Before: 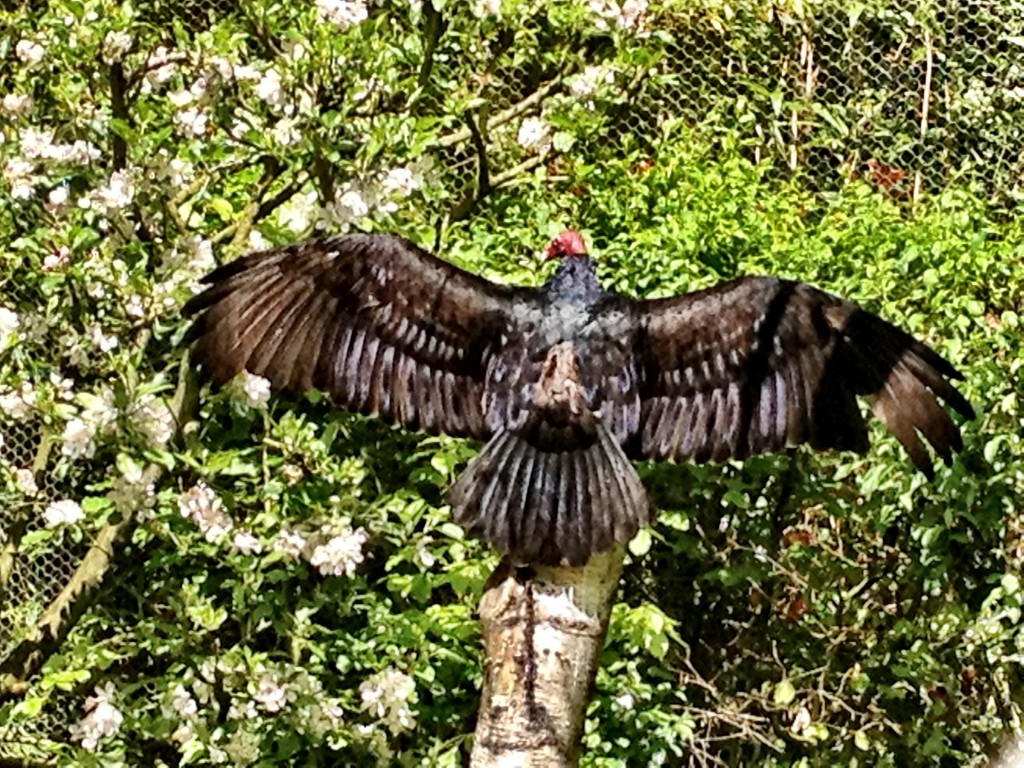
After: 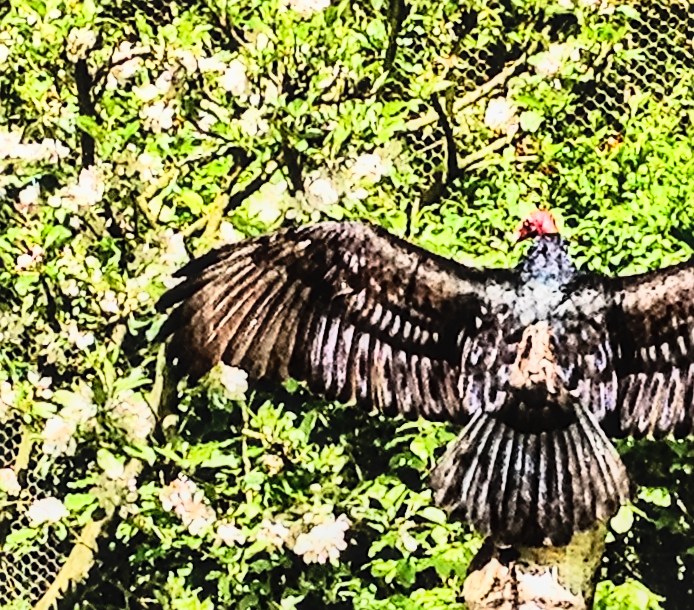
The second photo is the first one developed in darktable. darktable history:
local contrast: on, module defaults
sharpen: on, module defaults
crop: right 28.885%, bottom 16.626%
rotate and perspective: rotation -2.12°, lens shift (vertical) 0.009, lens shift (horizontal) -0.008, automatic cropping original format, crop left 0.036, crop right 0.964, crop top 0.05, crop bottom 0.959
rgb curve: curves: ch0 [(0, 0) (0.21, 0.15) (0.24, 0.21) (0.5, 0.75) (0.75, 0.96) (0.89, 0.99) (1, 1)]; ch1 [(0, 0.02) (0.21, 0.13) (0.25, 0.2) (0.5, 0.67) (0.75, 0.9) (0.89, 0.97) (1, 1)]; ch2 [(0, 0.02) (0.21, 0.13) (0.25, 0.2) (0.5, 0.67) (0.75, 0.9) (0.89, 0.97) (1, 1)], compensate middle gray true
